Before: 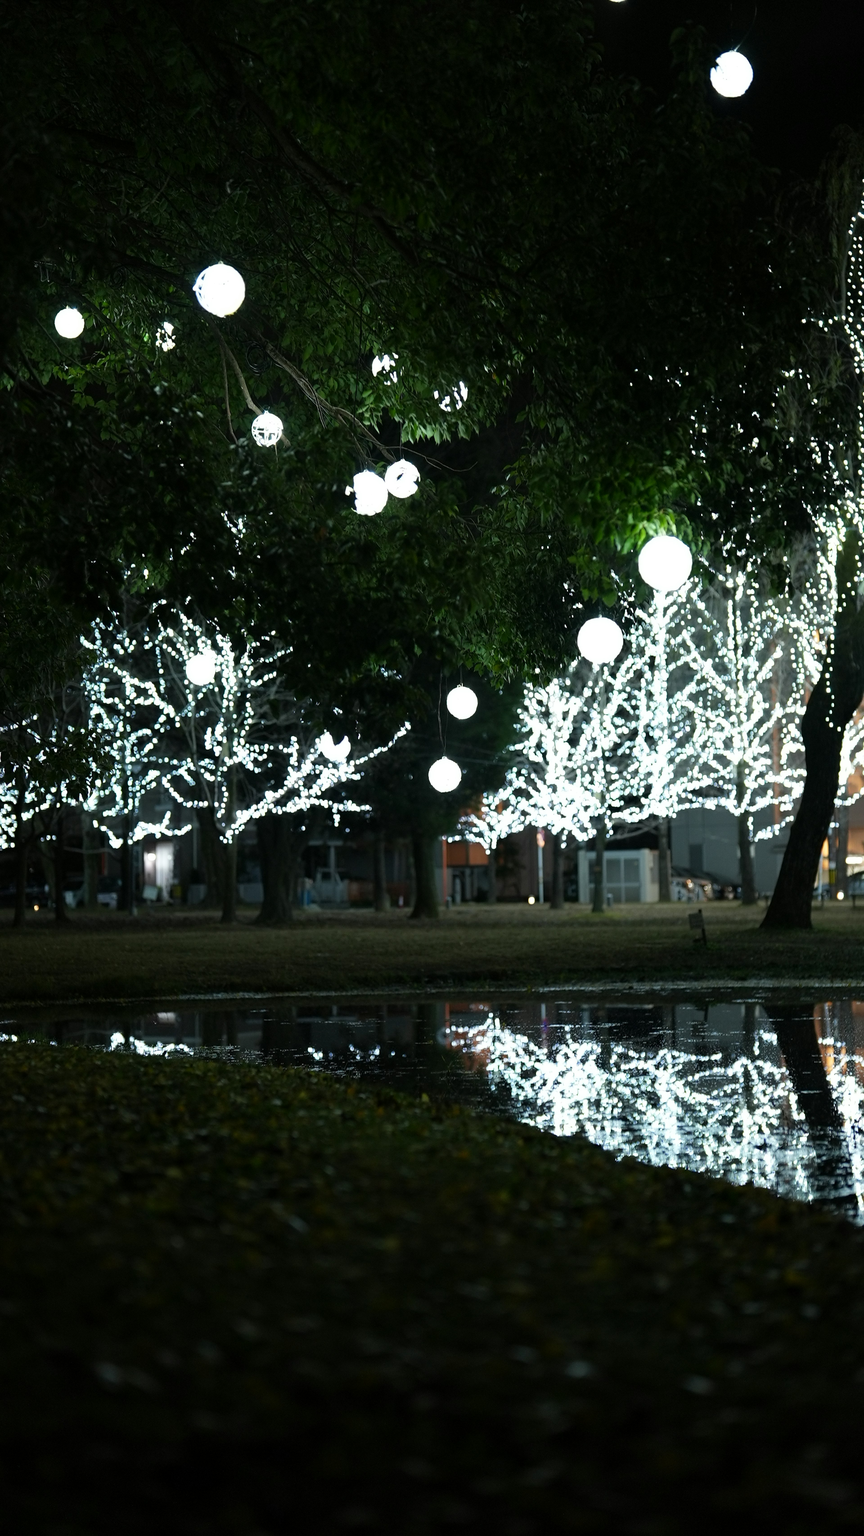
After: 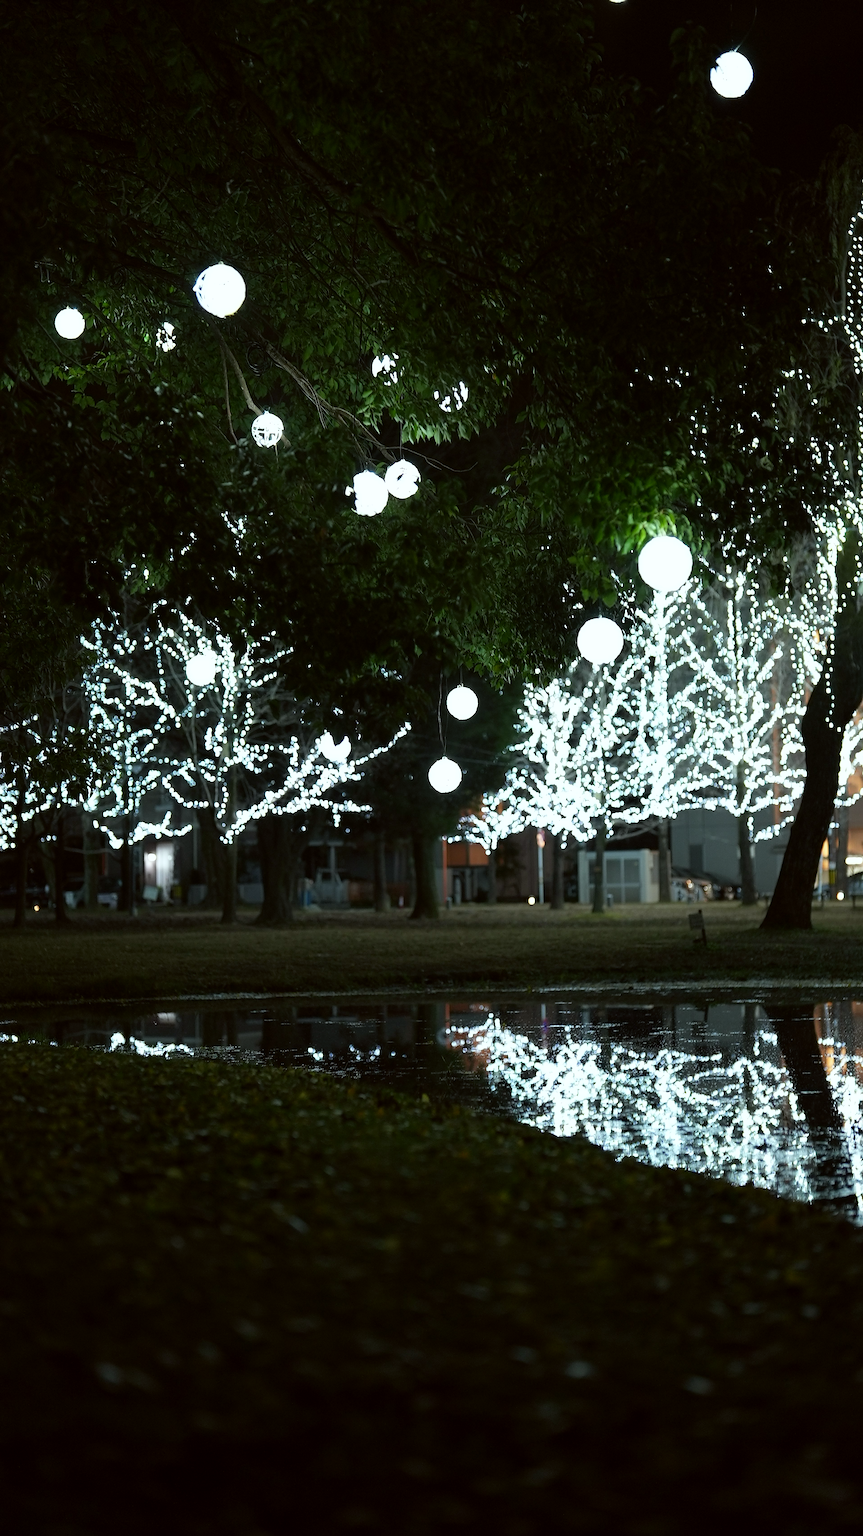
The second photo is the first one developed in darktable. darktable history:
sharpen: on, module defaults
color correction: highlights a* -2.73, highlights b* -2.09, shadows a* 2.41, shadows b* 2.73
